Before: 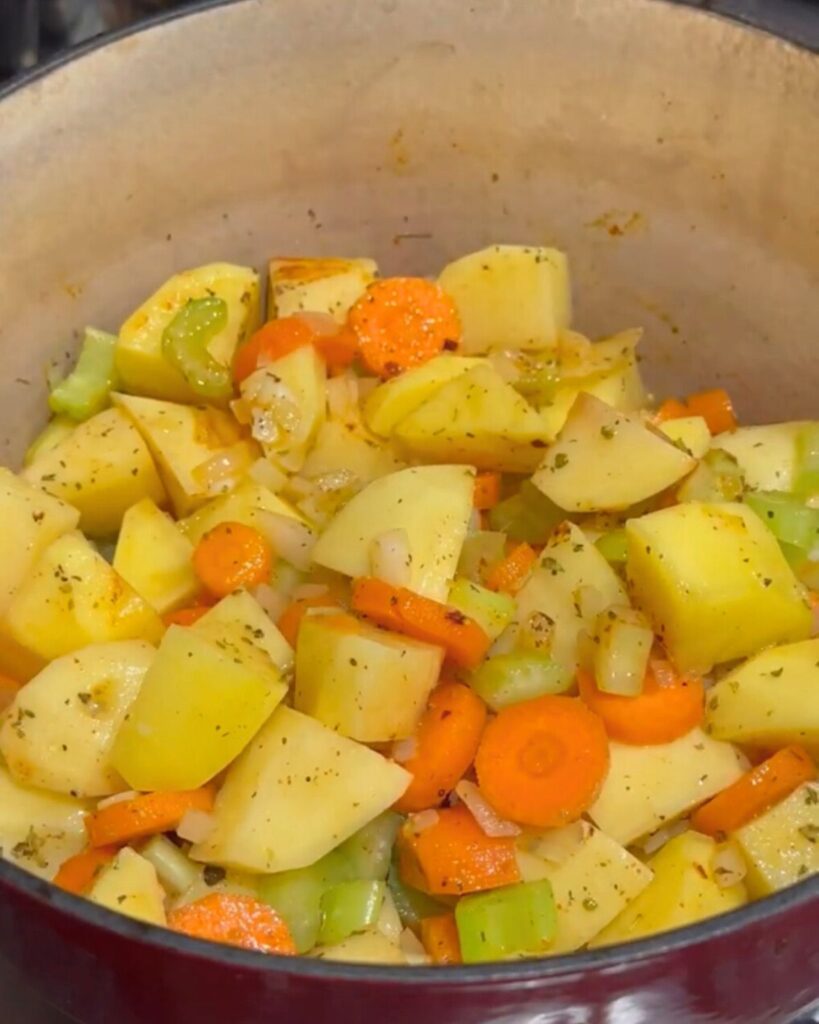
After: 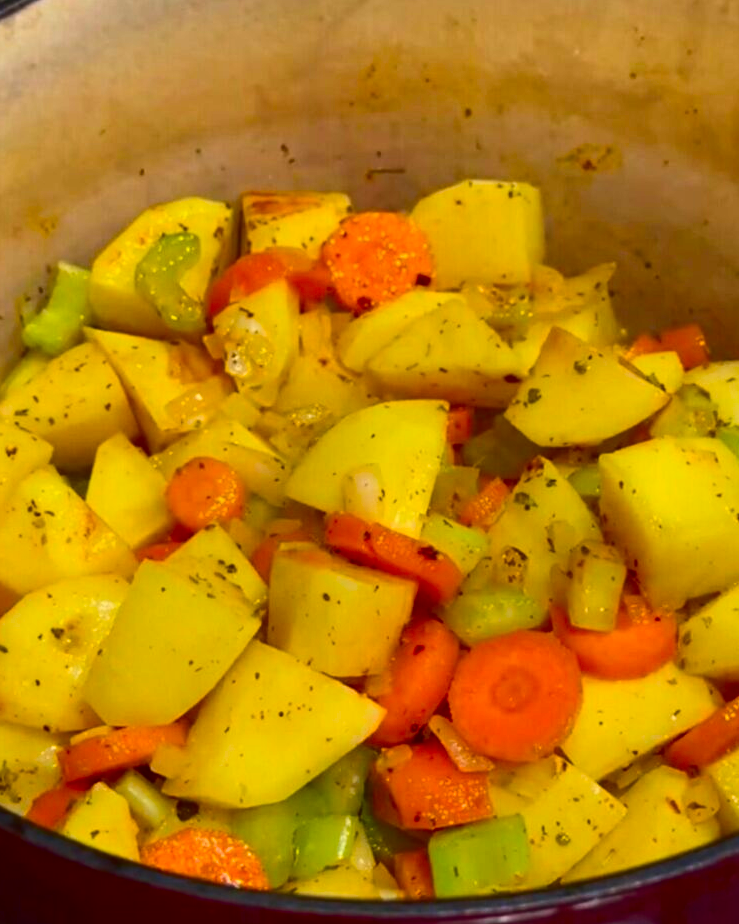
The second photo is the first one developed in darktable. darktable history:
contrast brightness saturation: contrast 0.22, brightness -0.19, saturation 0.24
crop: left 3.305%, top 6.436%, right 6.389%, bottom 3.258%
color balance rgb: perceptual saturation grading › global saturation 20%, global vibrance 20%
